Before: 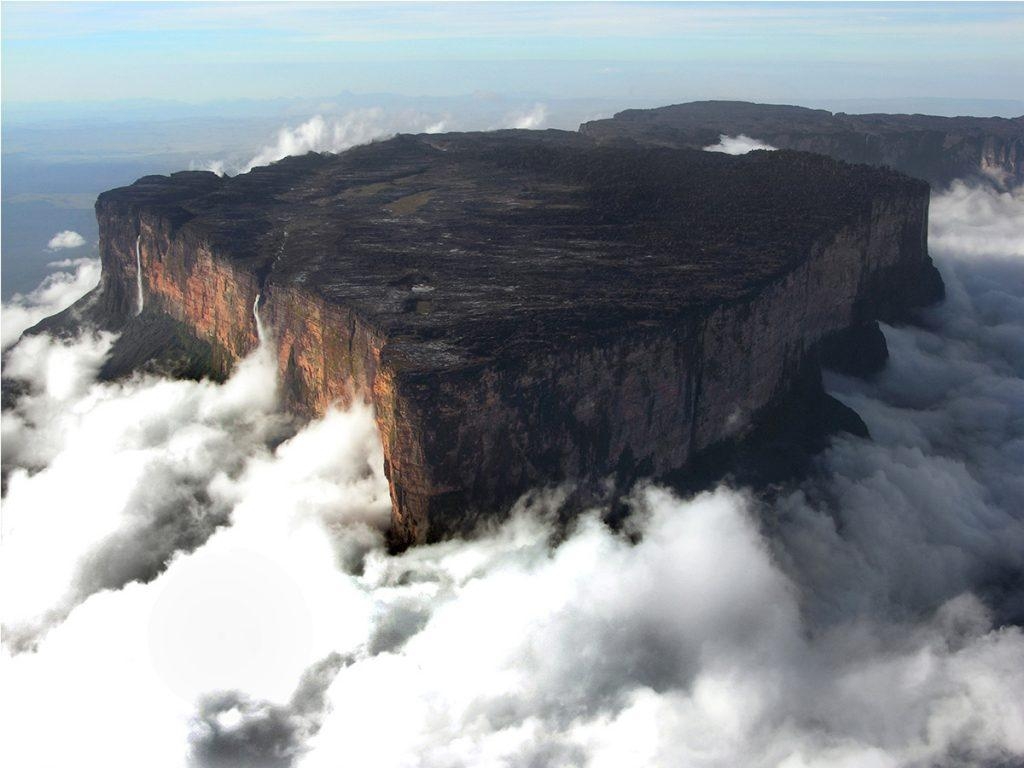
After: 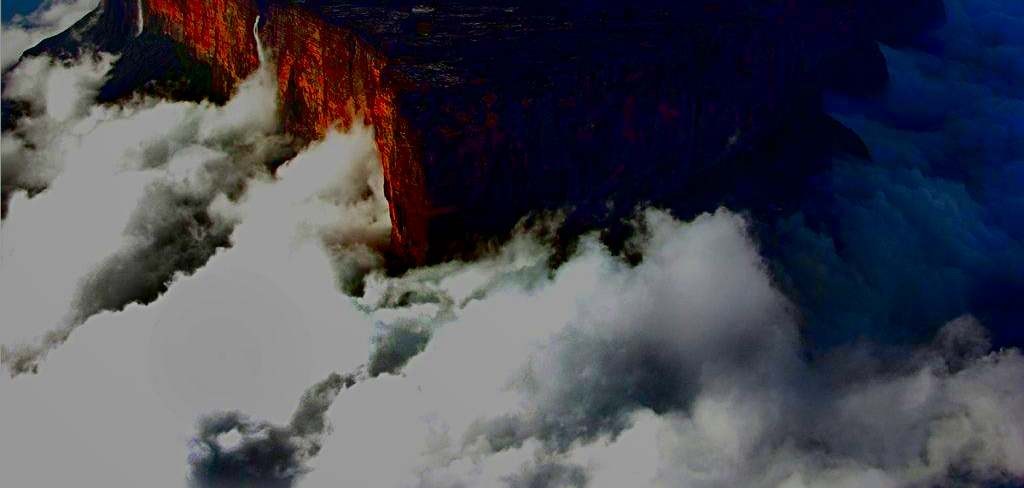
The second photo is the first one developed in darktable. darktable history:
contrast brightness saturation: brightness -0.993, saturation 0.98
crop and rotate: top 36.413%
sharpen: radius 3.953
shadows and highlights: on, module defaults
filmic rgb: middle gray luminance 28.98%, black relative exposure -10.3 EV, white relative exposure 5.47 EV, target black luminance 0%, hardness 3.91, latitude 1.9%, contrast 1.119, highlights saturation mix 6.06%, shadows ↔ highlights balance 15.64%, color science v6 (2022)
